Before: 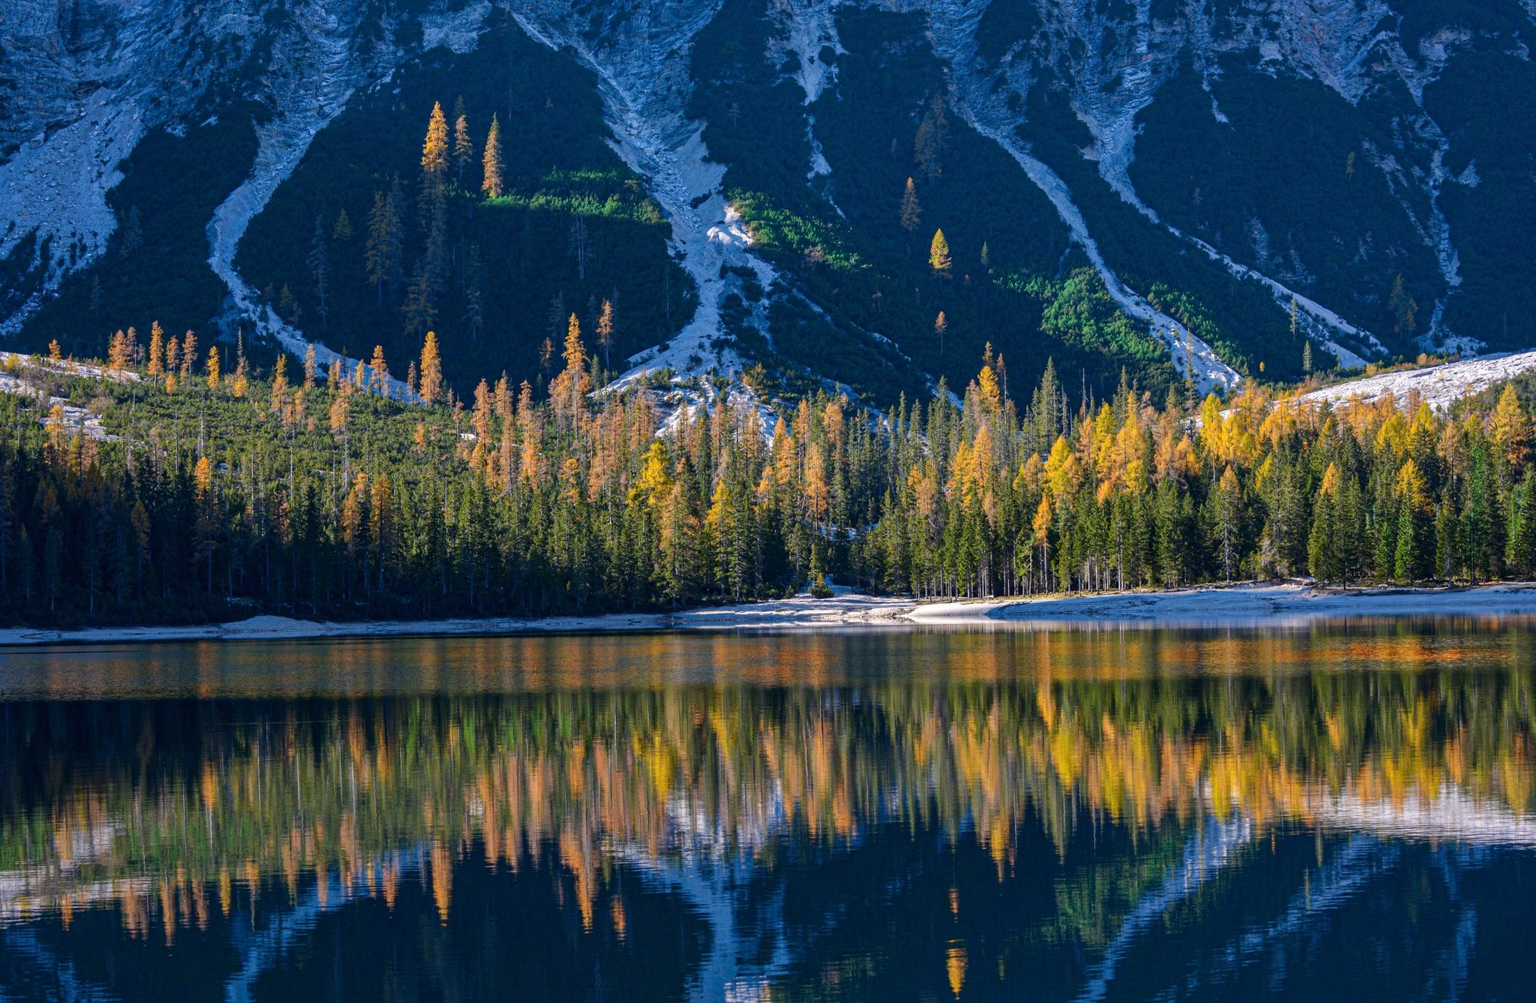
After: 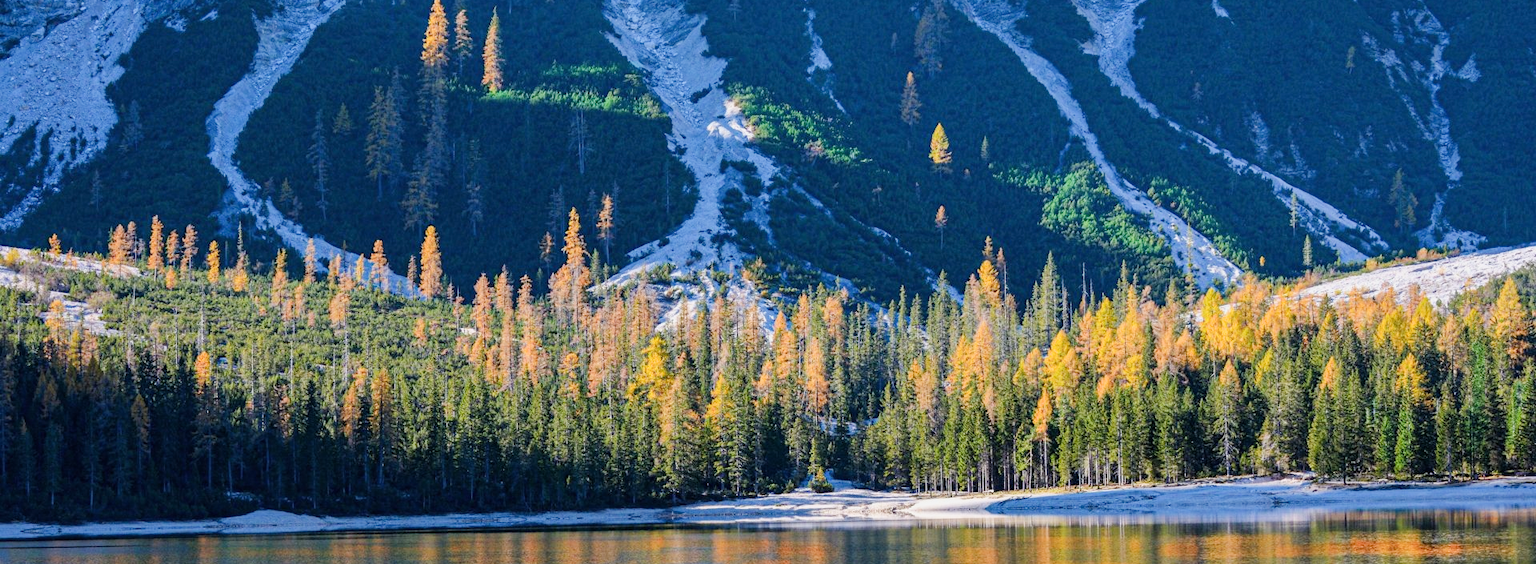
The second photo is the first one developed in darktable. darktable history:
exposure: black level correction 0, exposure 1.1 EV, compensate exposure bias true, compensate highlight preservation false
crop and rotate: top 10.569%, bottom 33.086%
filmic rgb: black relative exposure -7.65 EV, white relative exposure 4.56 EV, hardness 3.61
